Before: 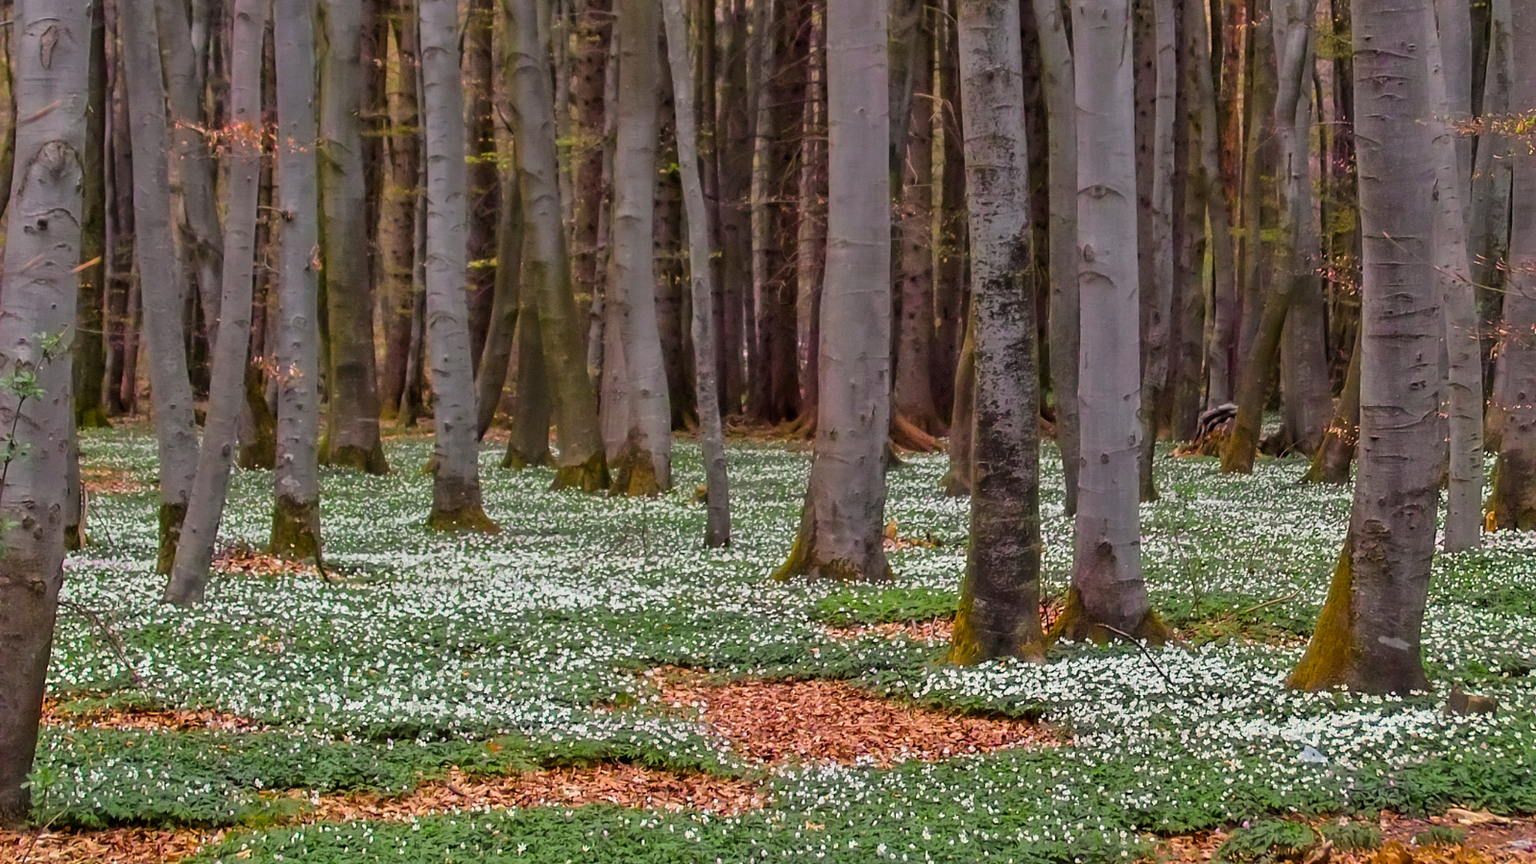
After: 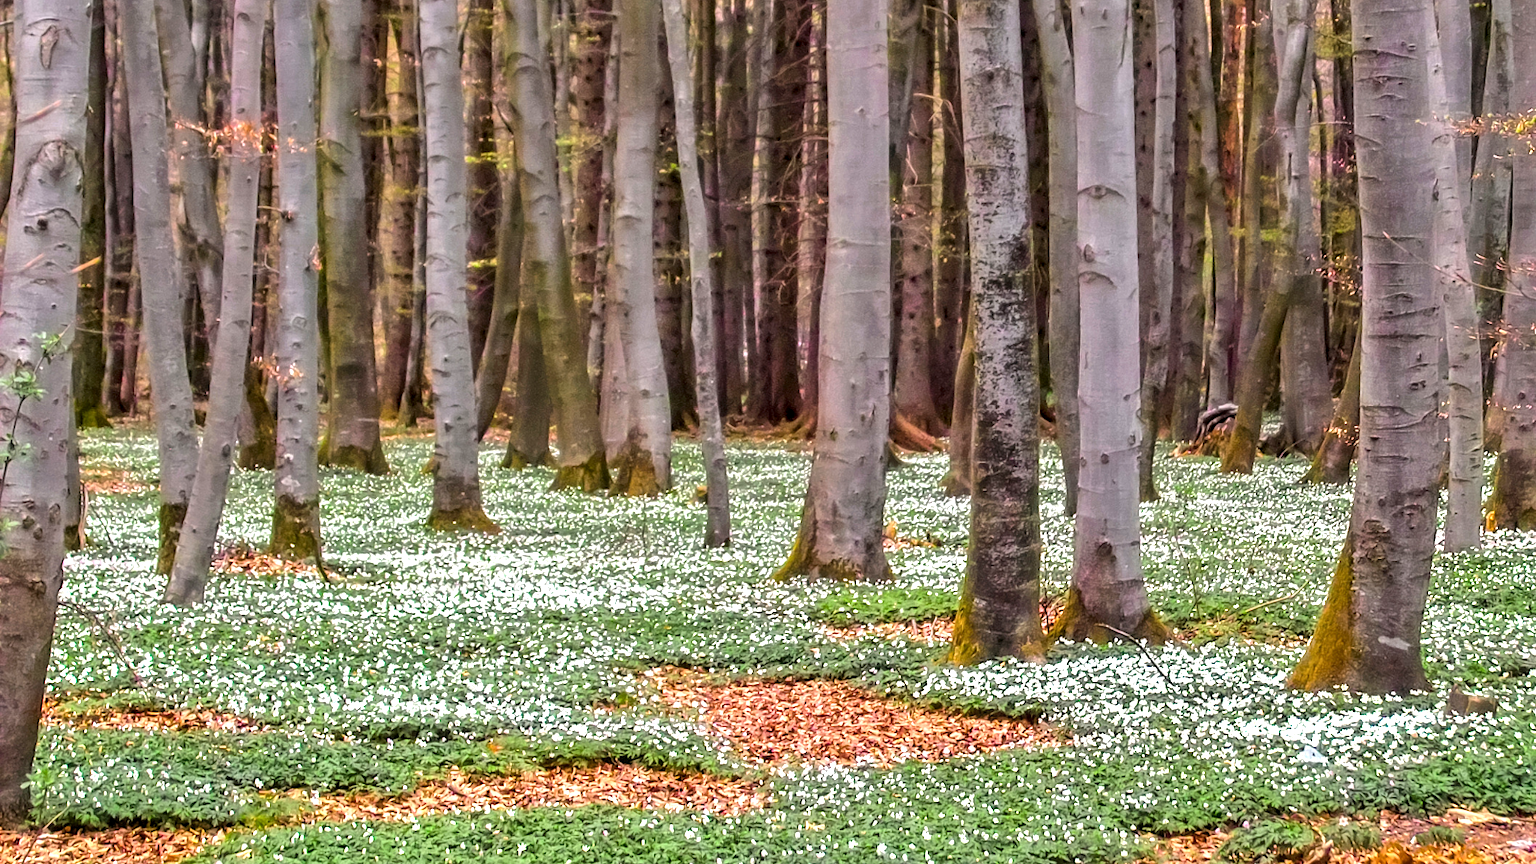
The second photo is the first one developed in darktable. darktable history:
local contrast: detail 130%
exposure: exposure 1 EV, compensate highlight preservation false
